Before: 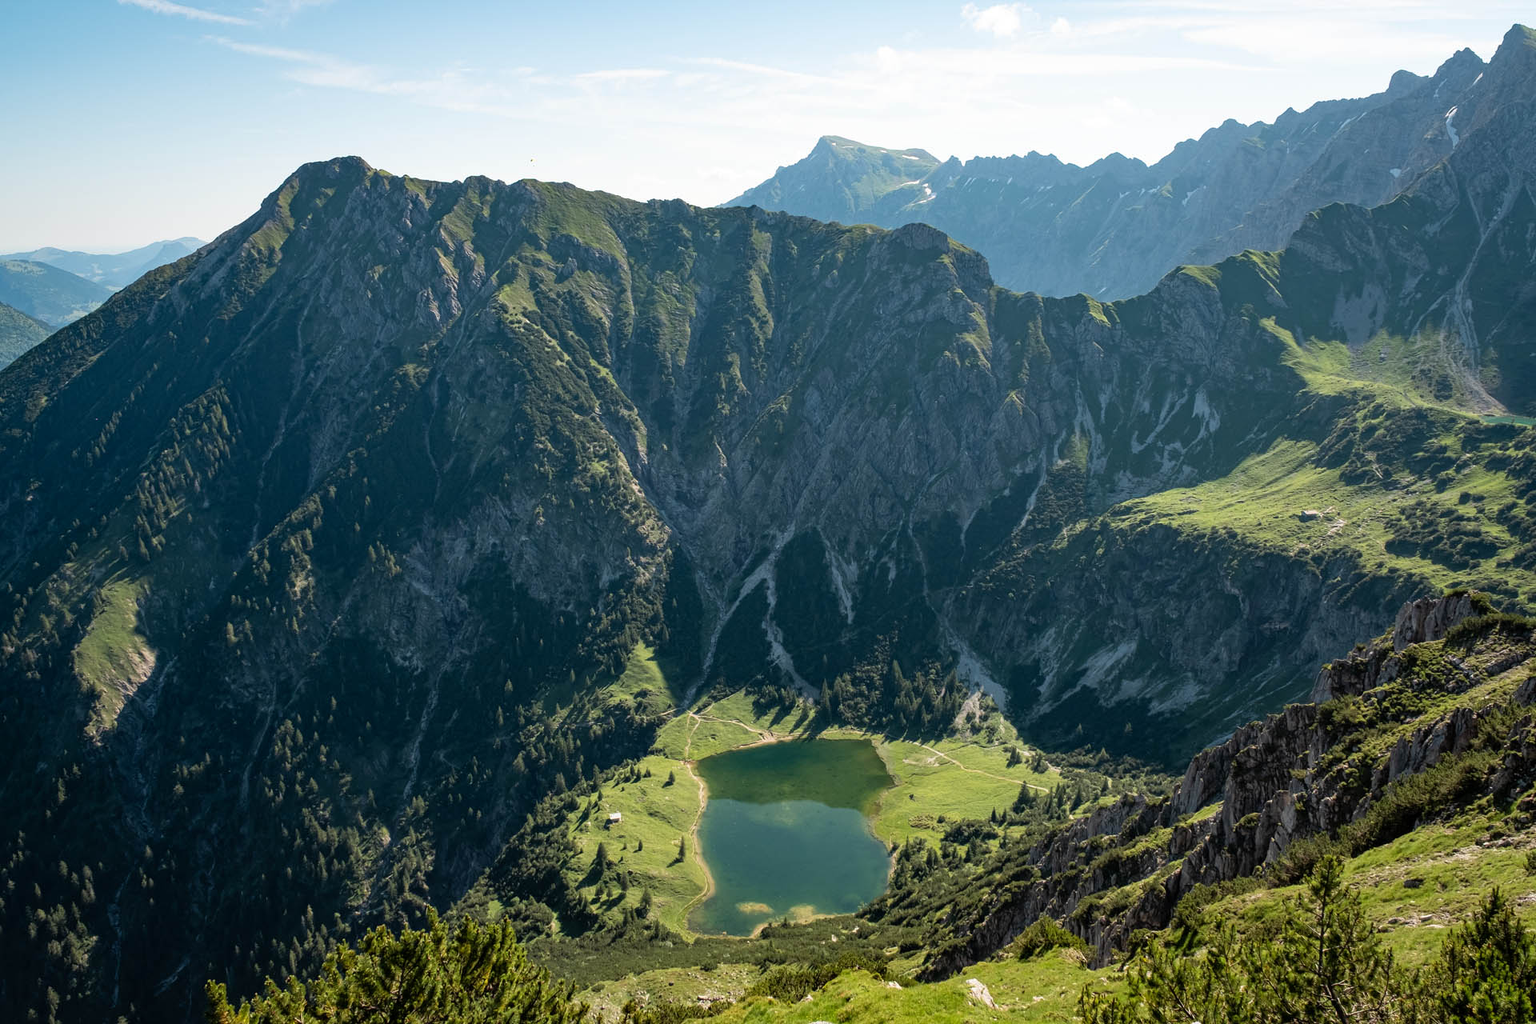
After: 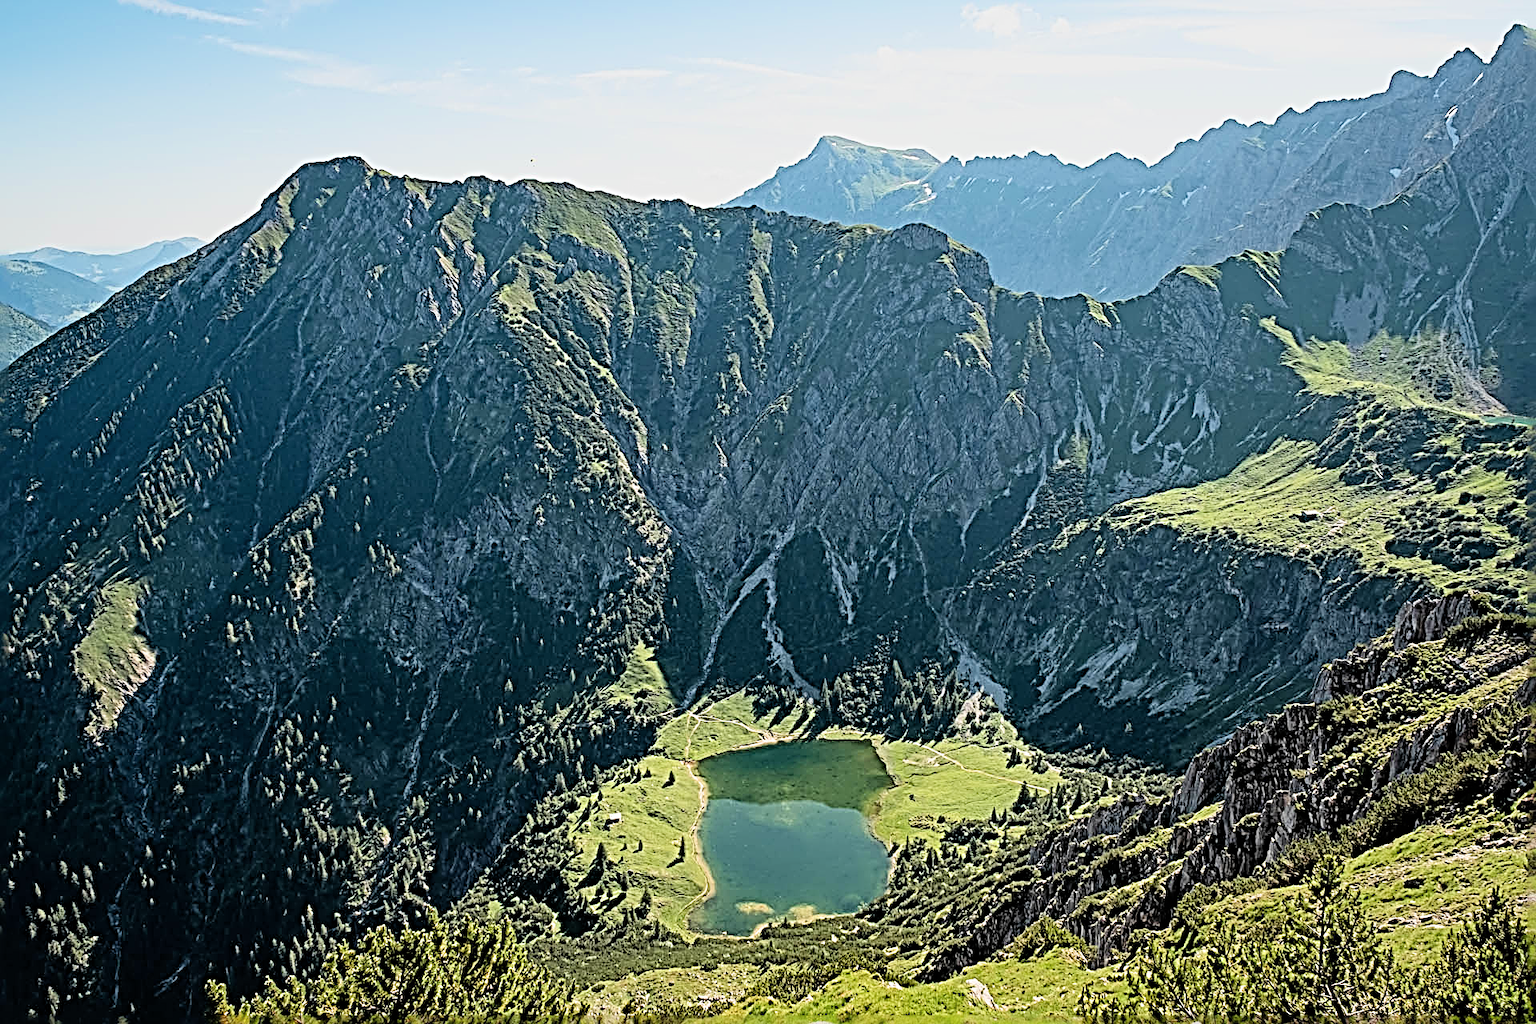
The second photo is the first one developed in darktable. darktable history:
exposure: exposure 0.77 EV, compensate highlight preservation false
levels: levels [0, 0.498, 0.996]
sharpen: radius 4.001, amount 2
filmic rgb: black relative exposure -7.65 EV, white relative exposure 4.56 EV, hardness 3.61, color science v6 (2022)
contrast brightness saturation: saturation -0.05
